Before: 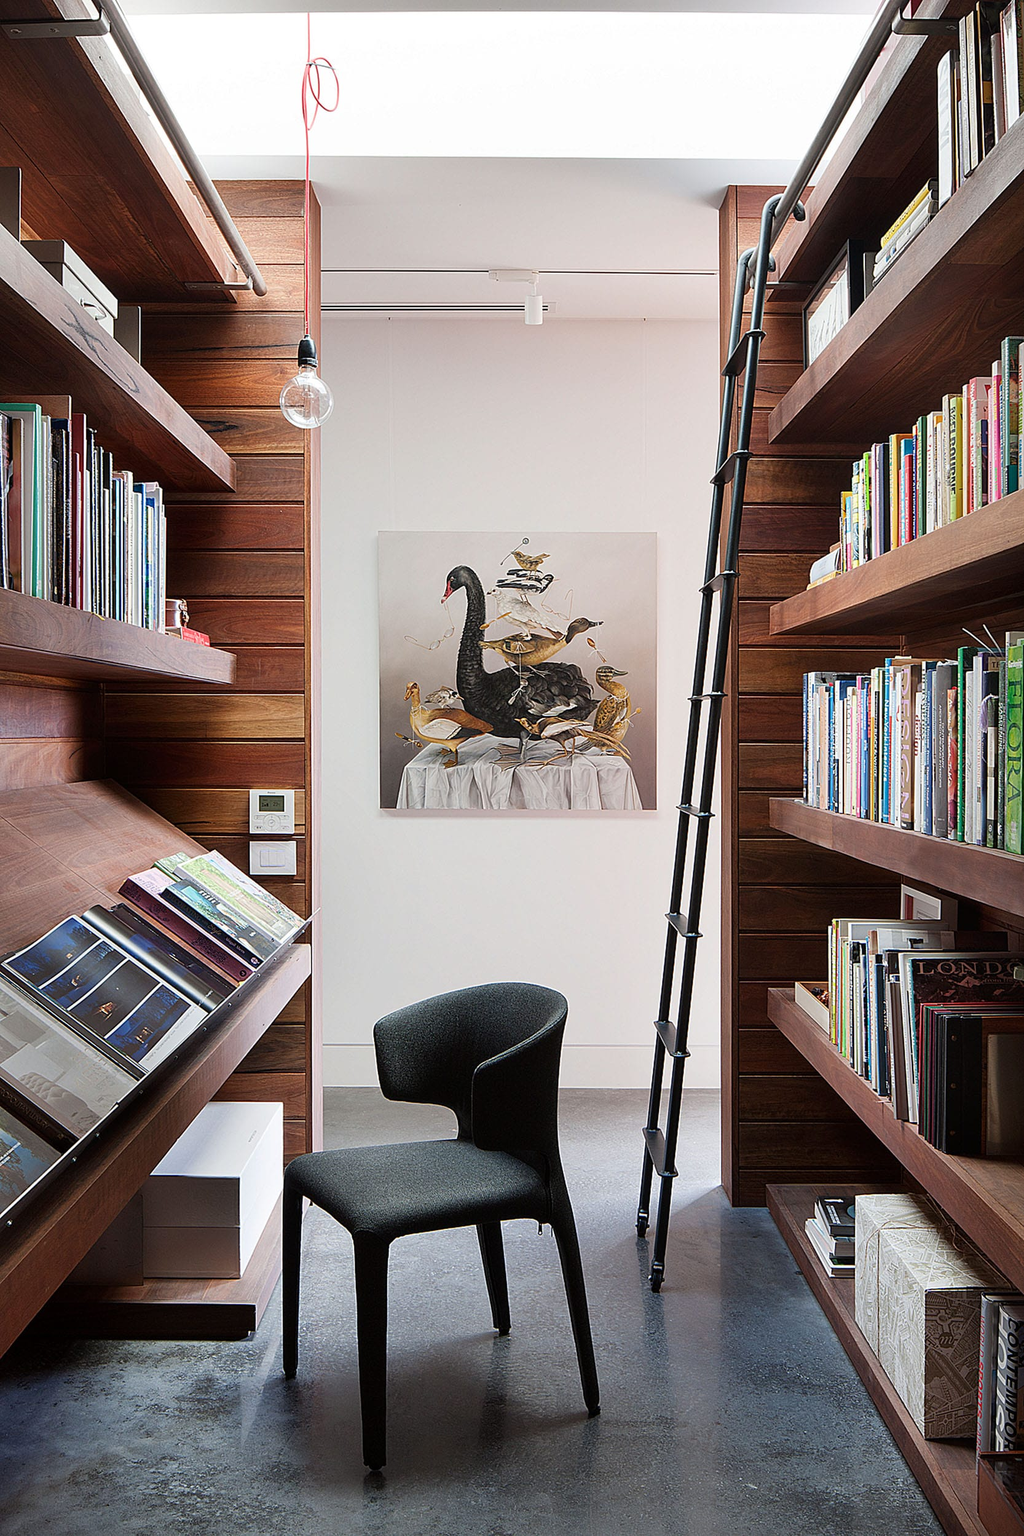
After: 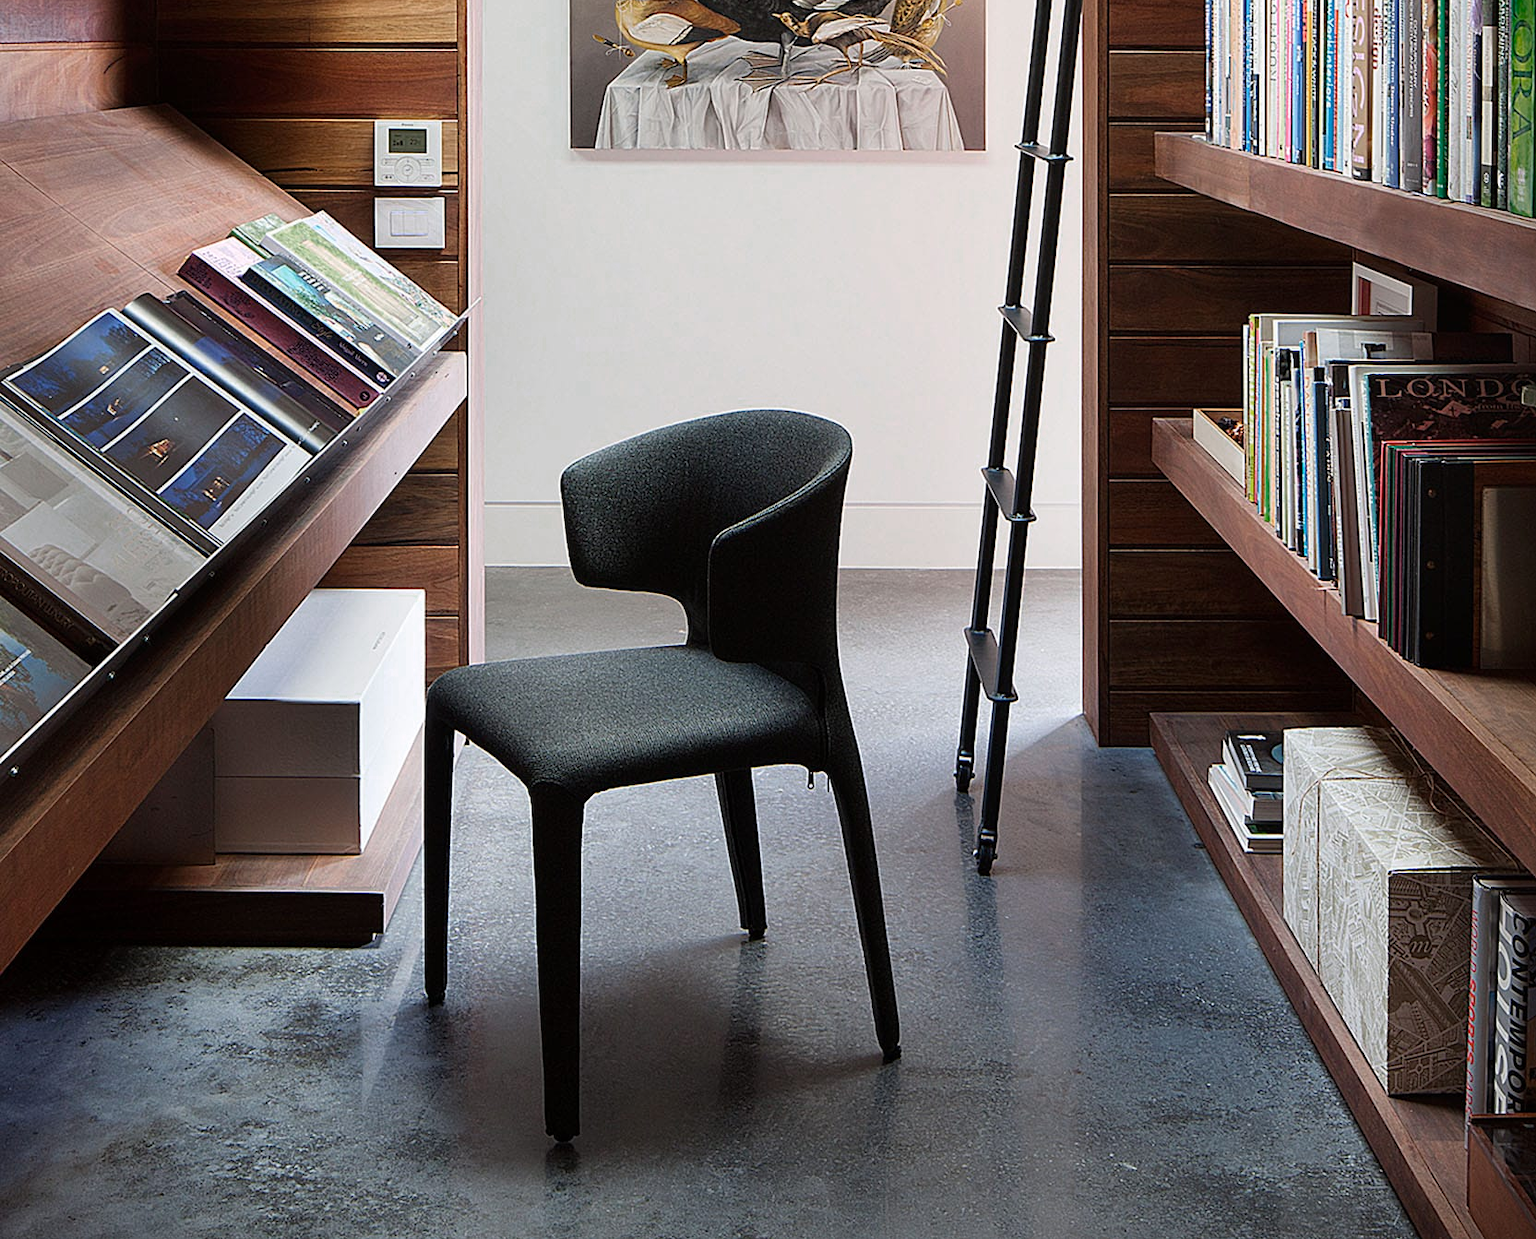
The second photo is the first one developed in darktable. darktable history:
crop and rotate: top 46.237%
color zones: curves: ch0 [(0, 0.558) (0.143, 0.548) (0.286, 0.447) (0.429, 0.259) (0.571, 0.5) (0.714, 0.5) (0.857, 0.593) (1, 0.558)]; ch1 [(0, 0.543) (0.01, 0.544) (0.12, 0.492) (0.248, 0.458) (0.5, 0.534) (0.748, 0.5) (0.99, 0.469) (1, 0.543)]; ch2 [(0, 0.507) (0.143, 0.522) (0.286, 0.505) (0.429, 0.5) (0.571, 0.5) (0.714, 0.5) (0.857, 0.5) (1, 0.507)]
